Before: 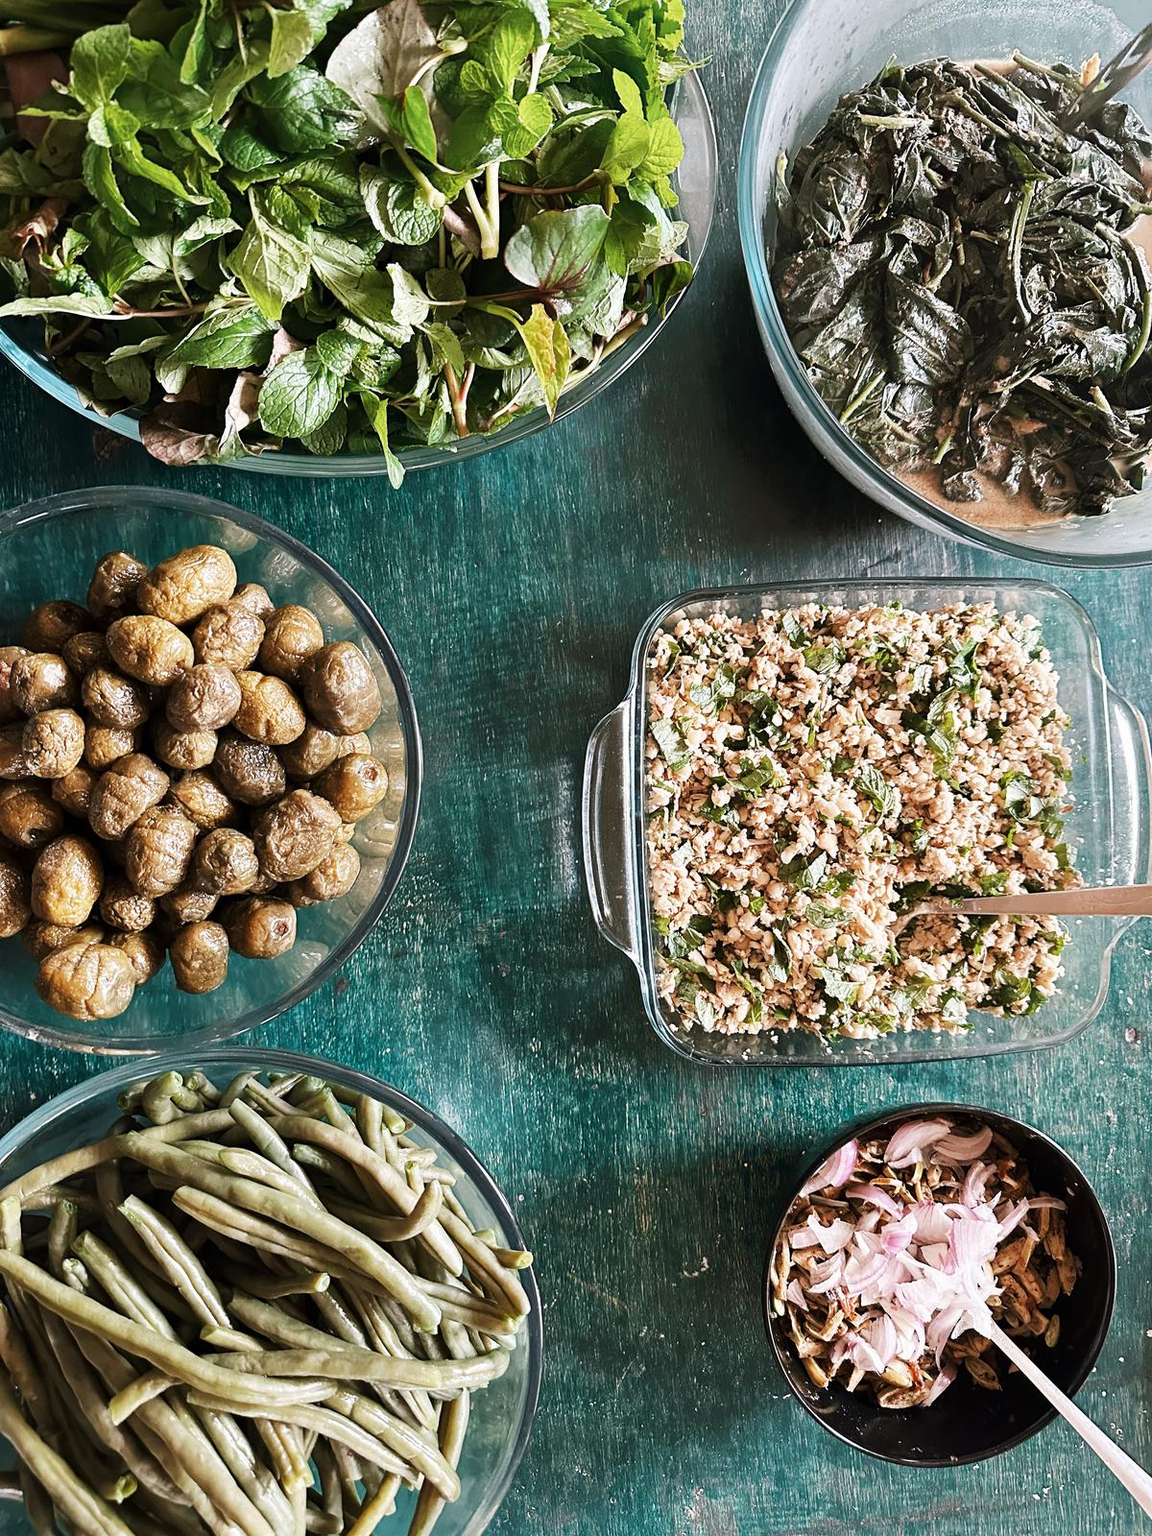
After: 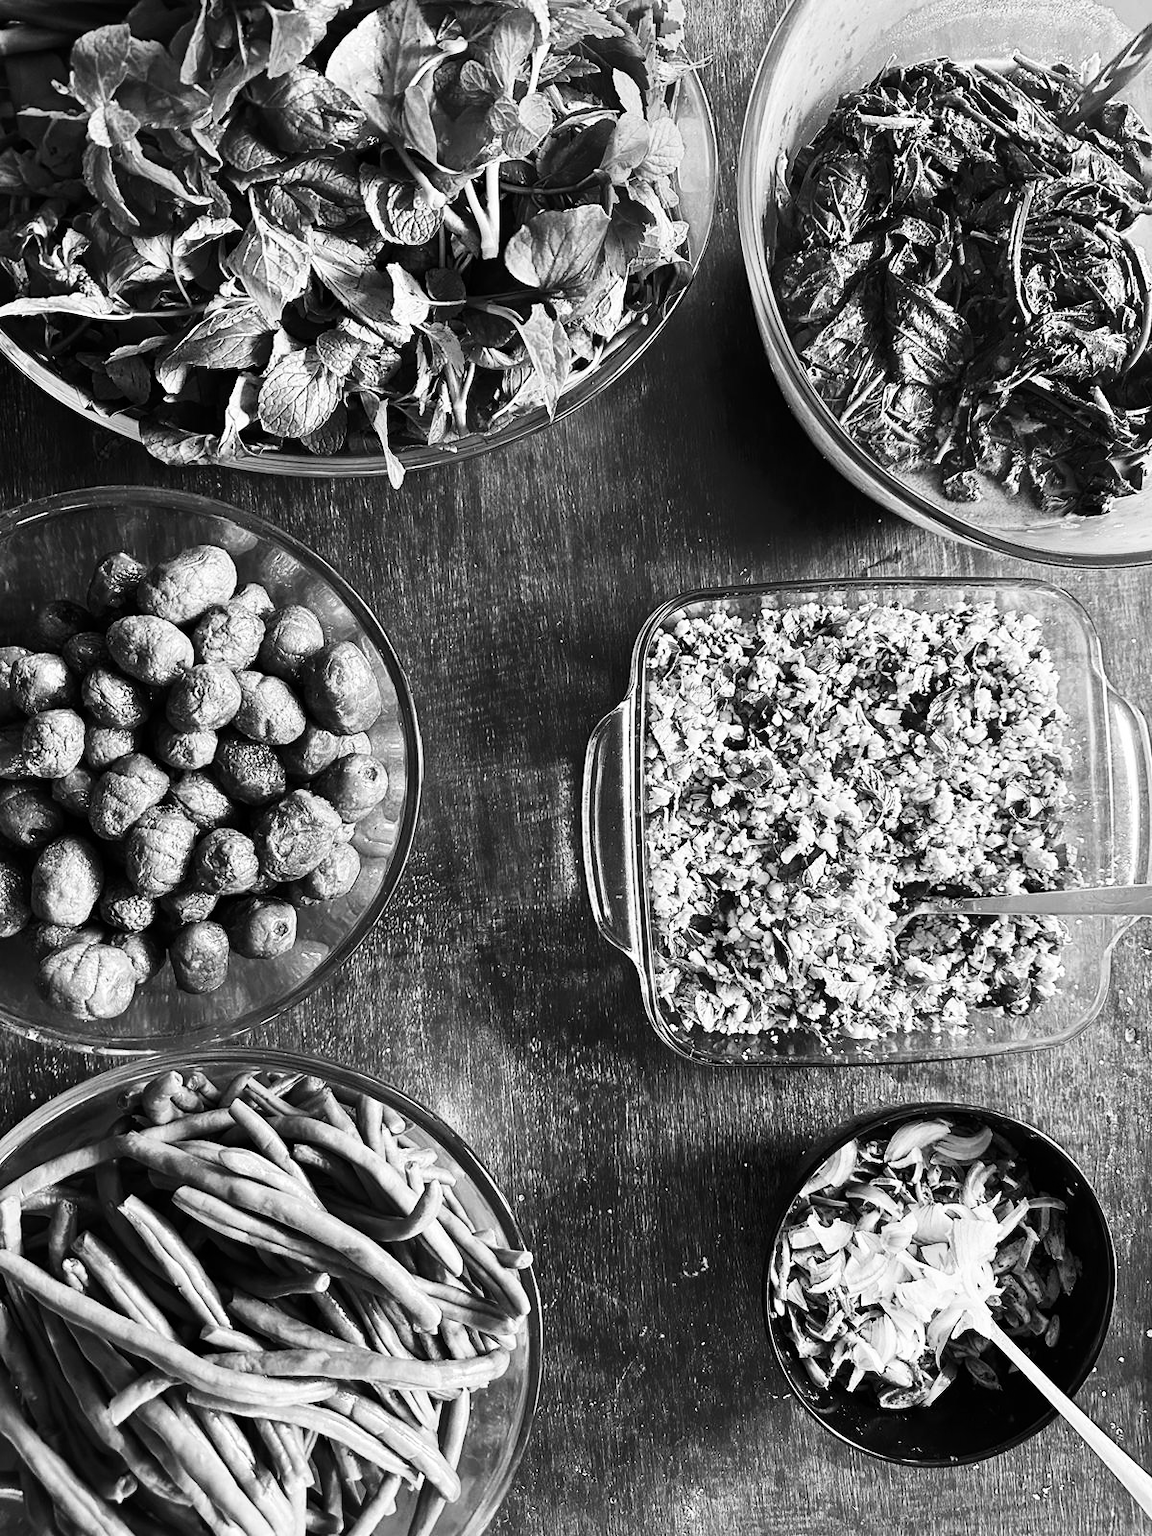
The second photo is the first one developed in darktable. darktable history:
contrast brightness saturation: contrast 0.22
tone equalizer: on, module defaults
monochrome: on, module defaults
